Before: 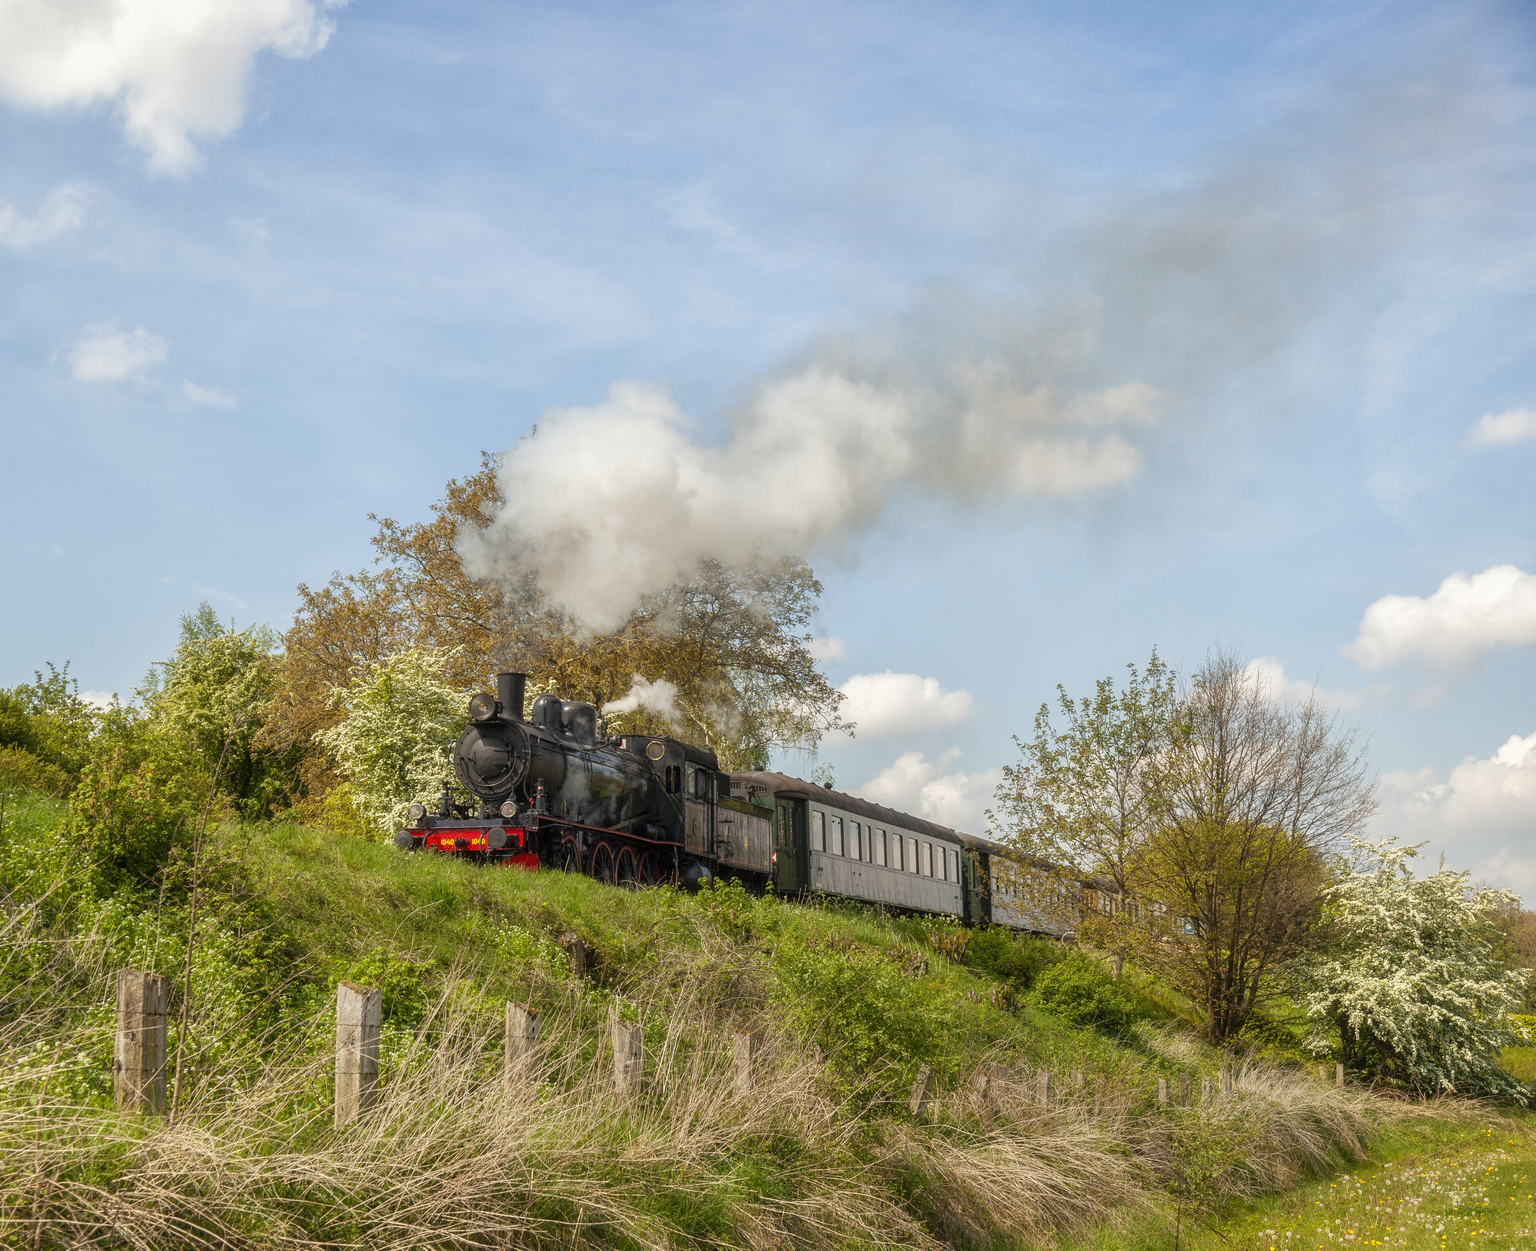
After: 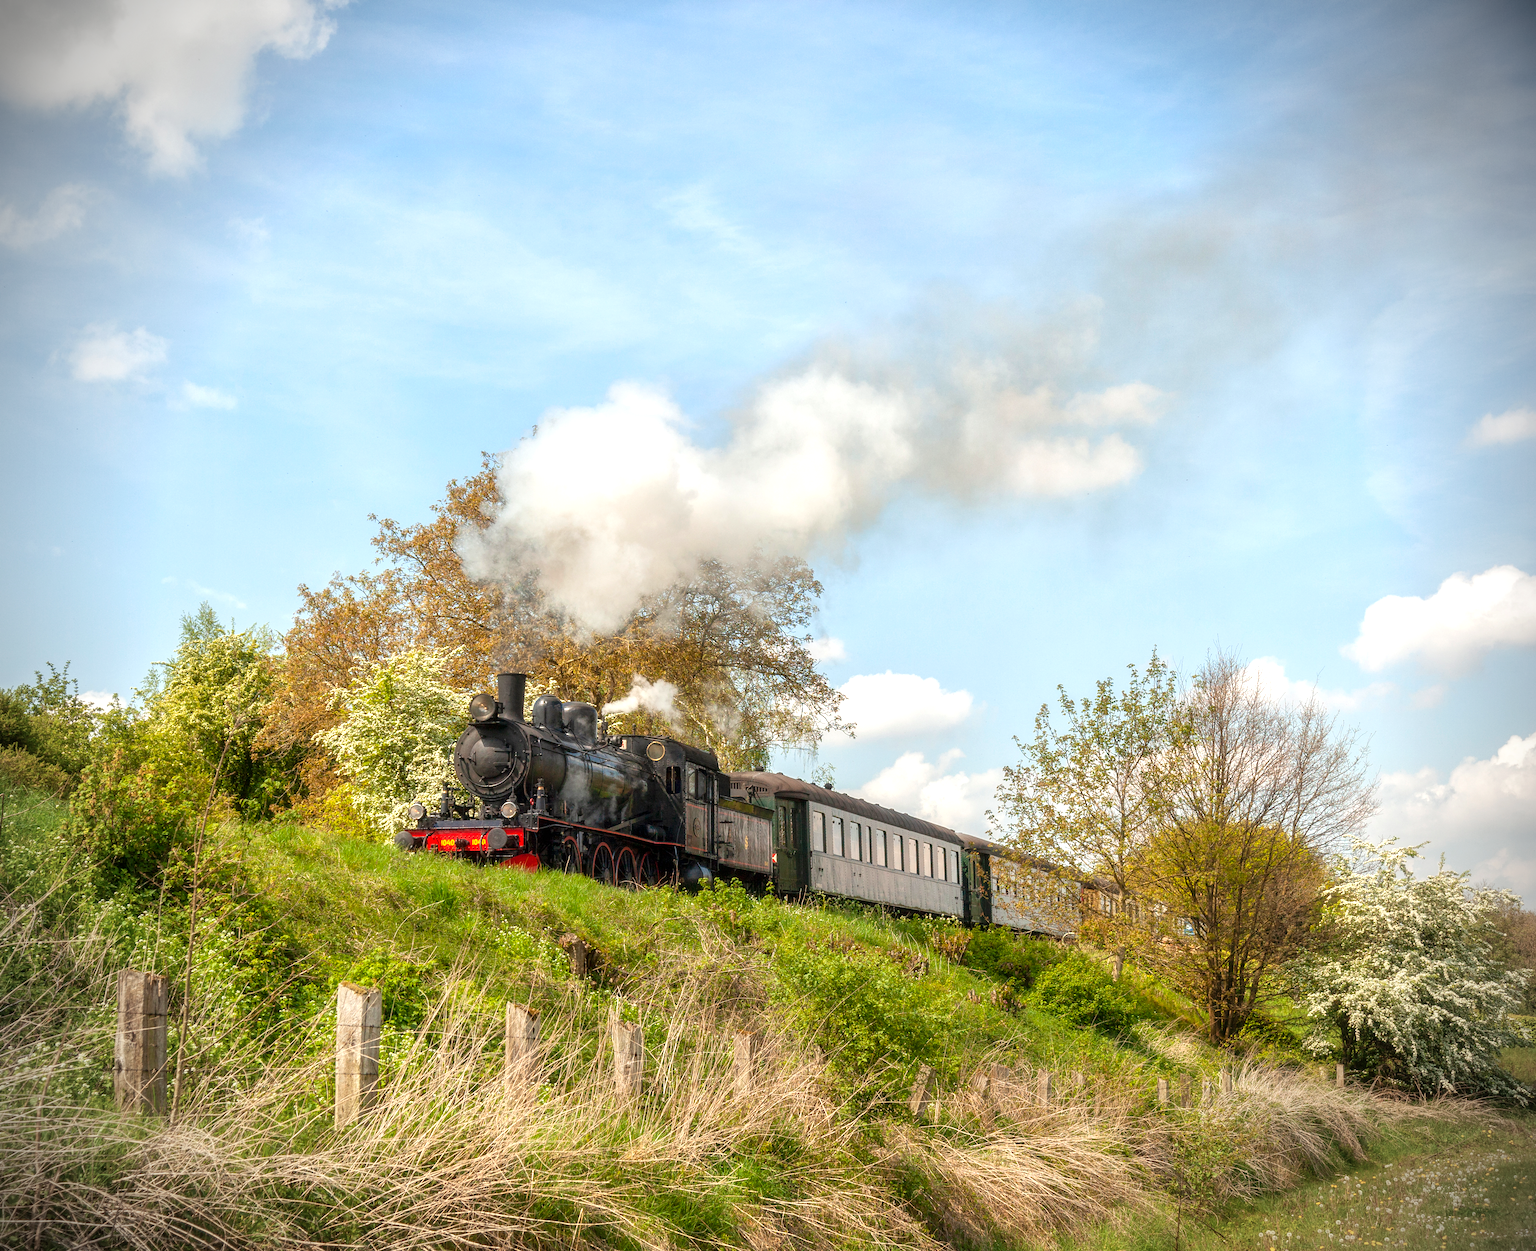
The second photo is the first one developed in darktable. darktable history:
exposure: exposure 0.564 EV, compensate highlight preservation false
vignetting: brightness -0.825
